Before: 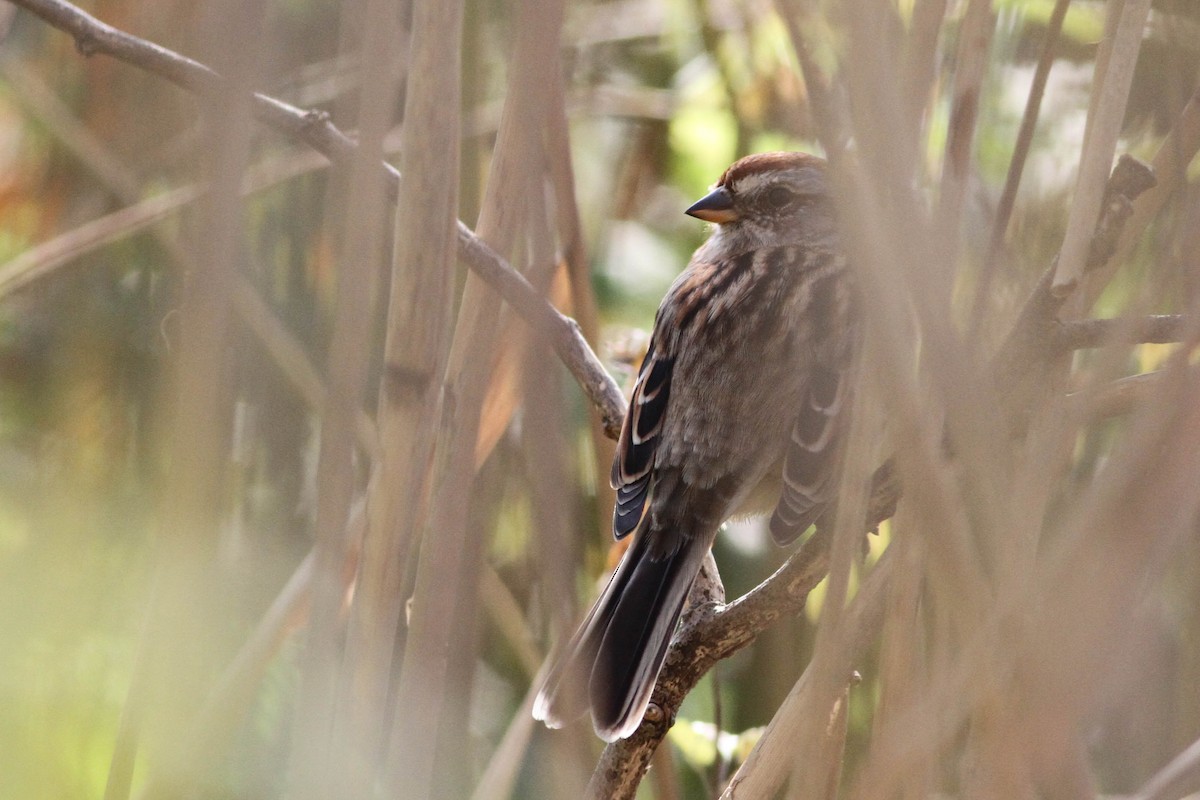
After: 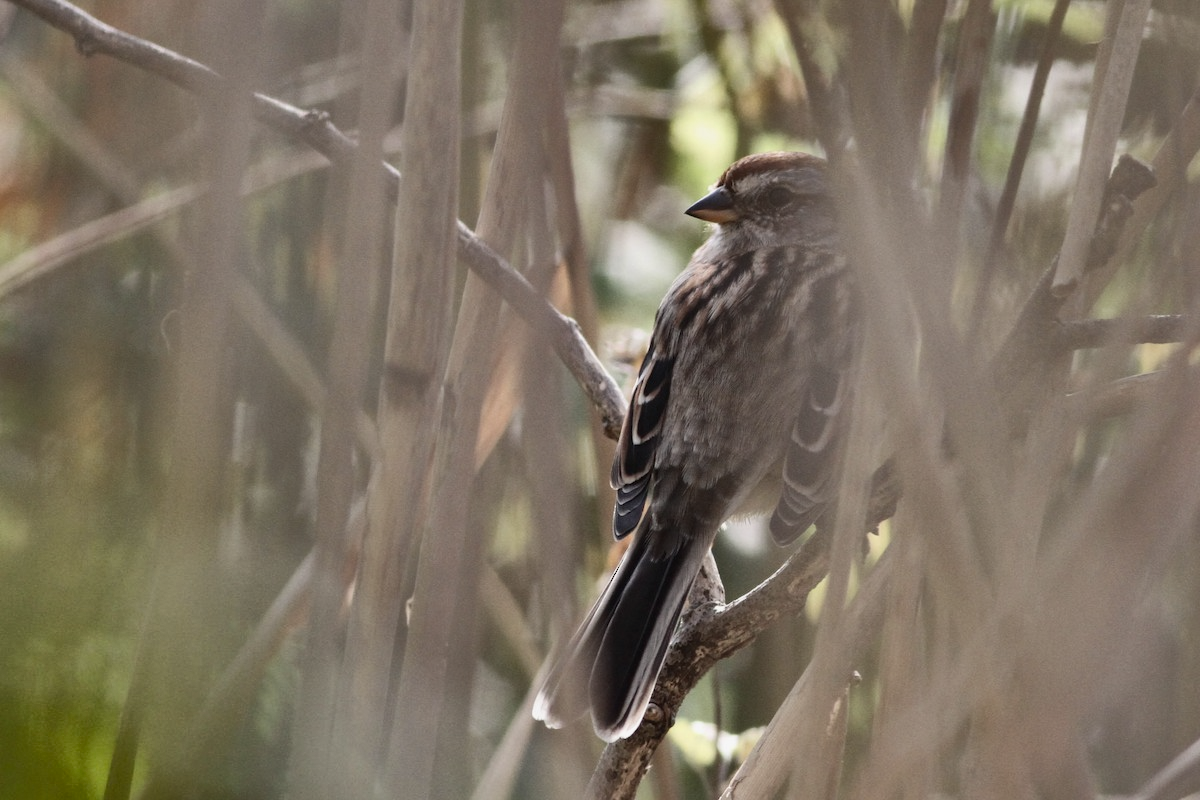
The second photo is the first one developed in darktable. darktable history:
contrast brightness saturation: contrast 0.1, saturation -0.36
shadows and highlights: radius 123.98, shadows 100, white point adjustment -3, highlights -100, highlights color adjustment 89.84%, soften with gaussian
